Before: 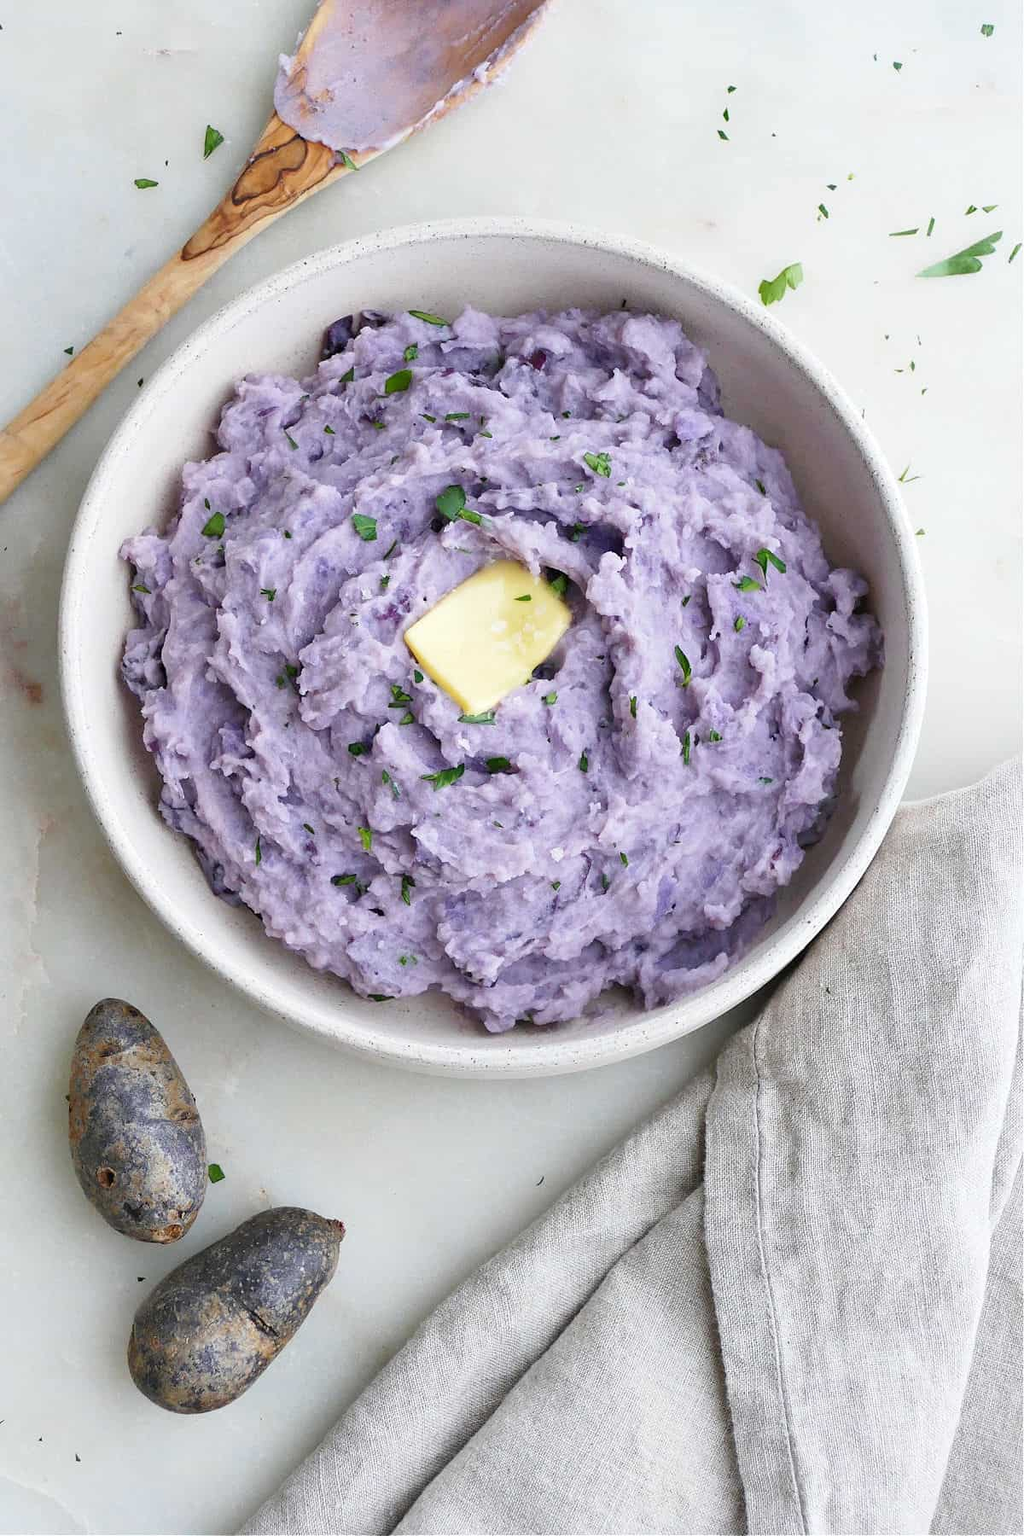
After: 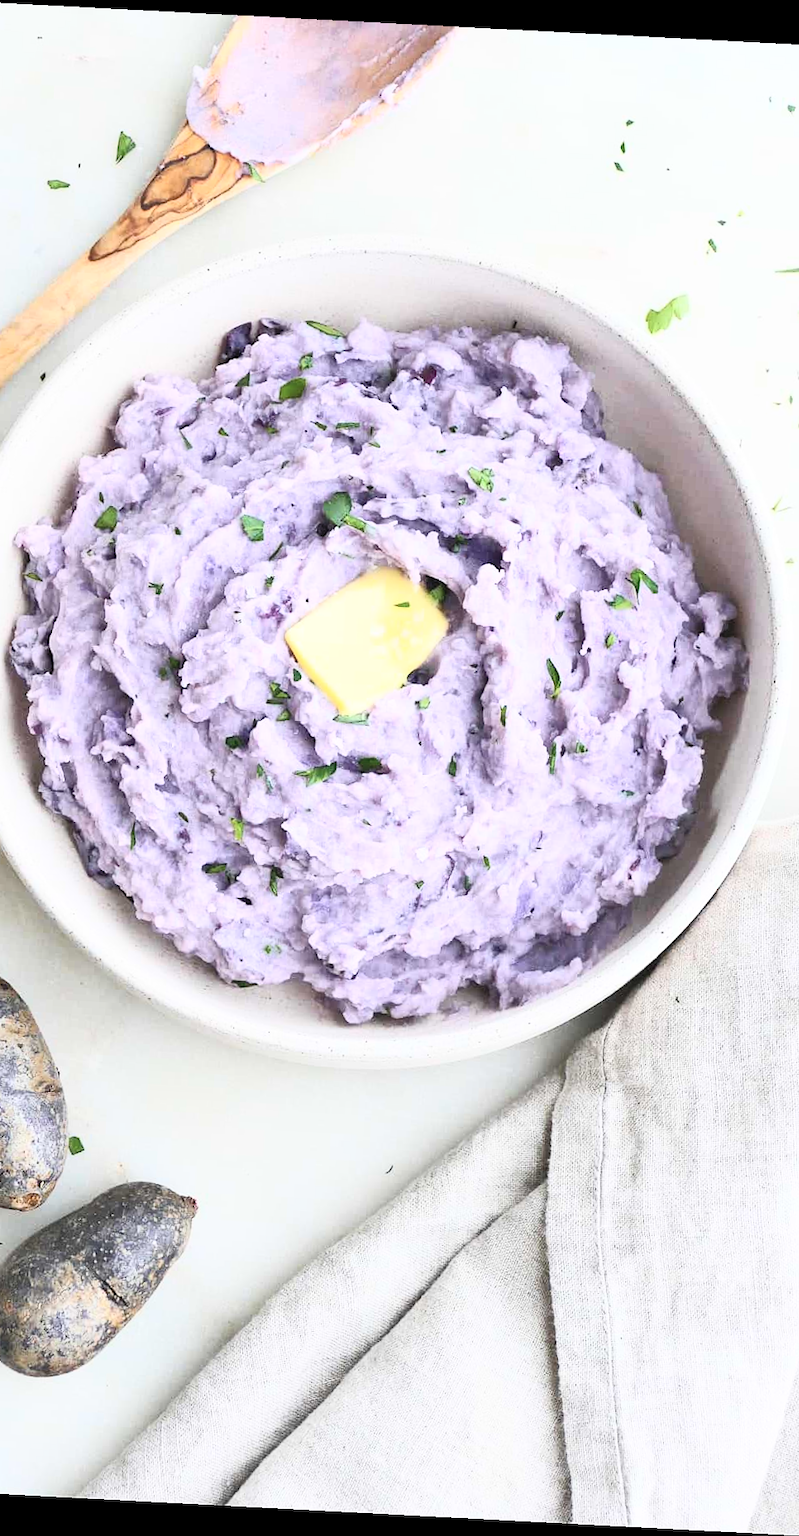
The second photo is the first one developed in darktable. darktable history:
contrast brightness saturation: contrast 0.389, brightness 0.52
crop and rotate: angle -2.99°, left 14.196%, top 0.037%, right 10.916%, bottom 0.049%
